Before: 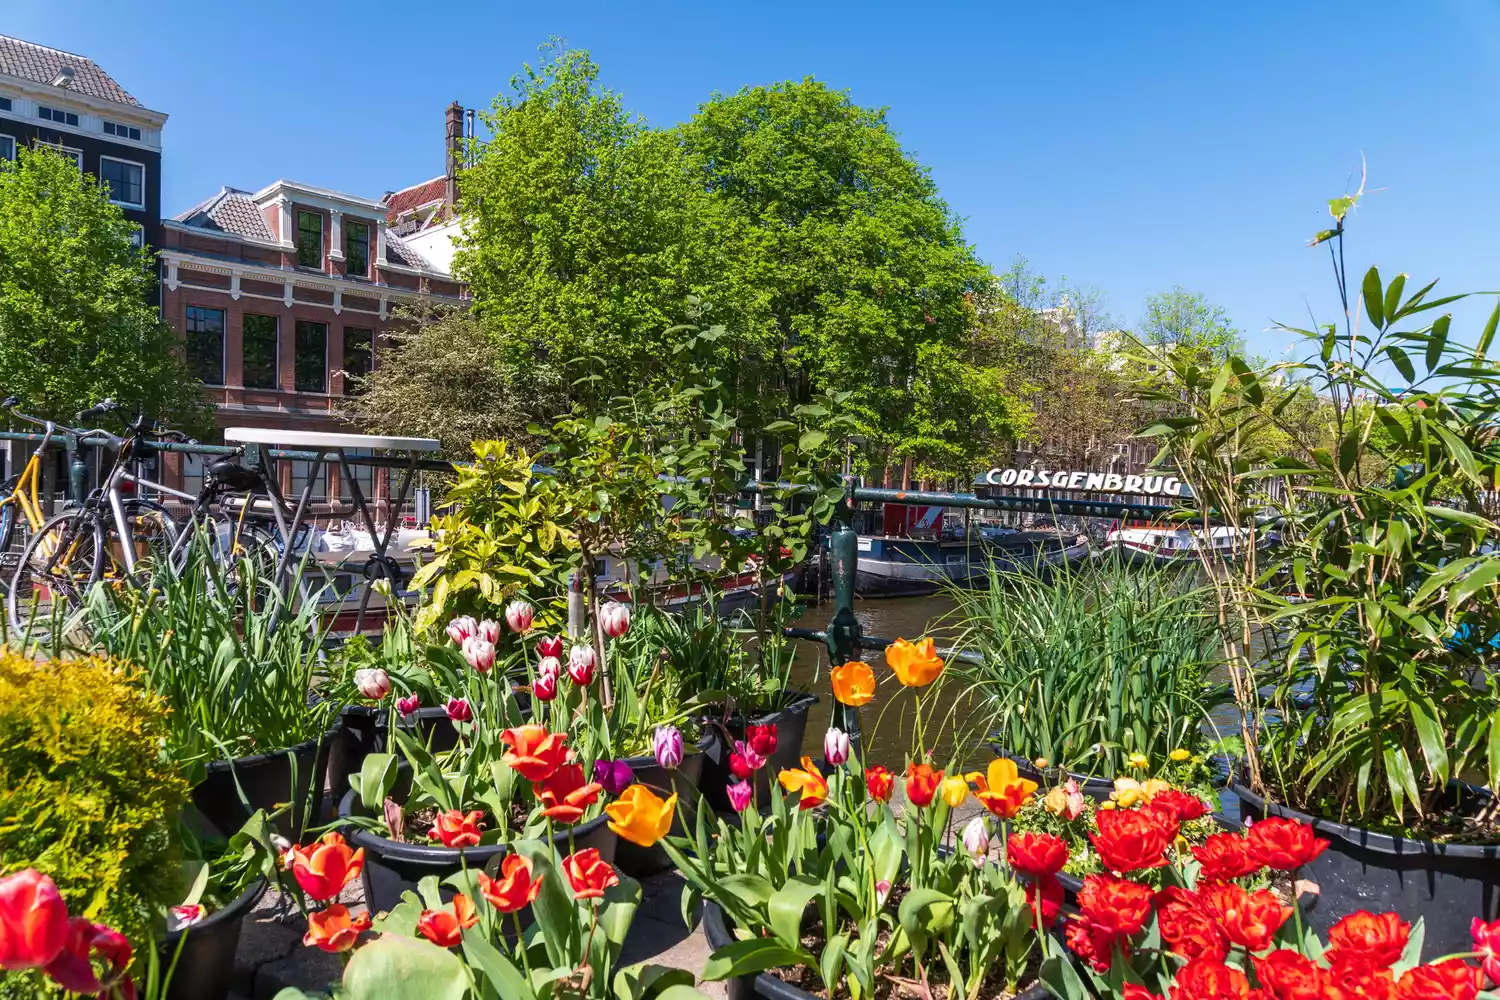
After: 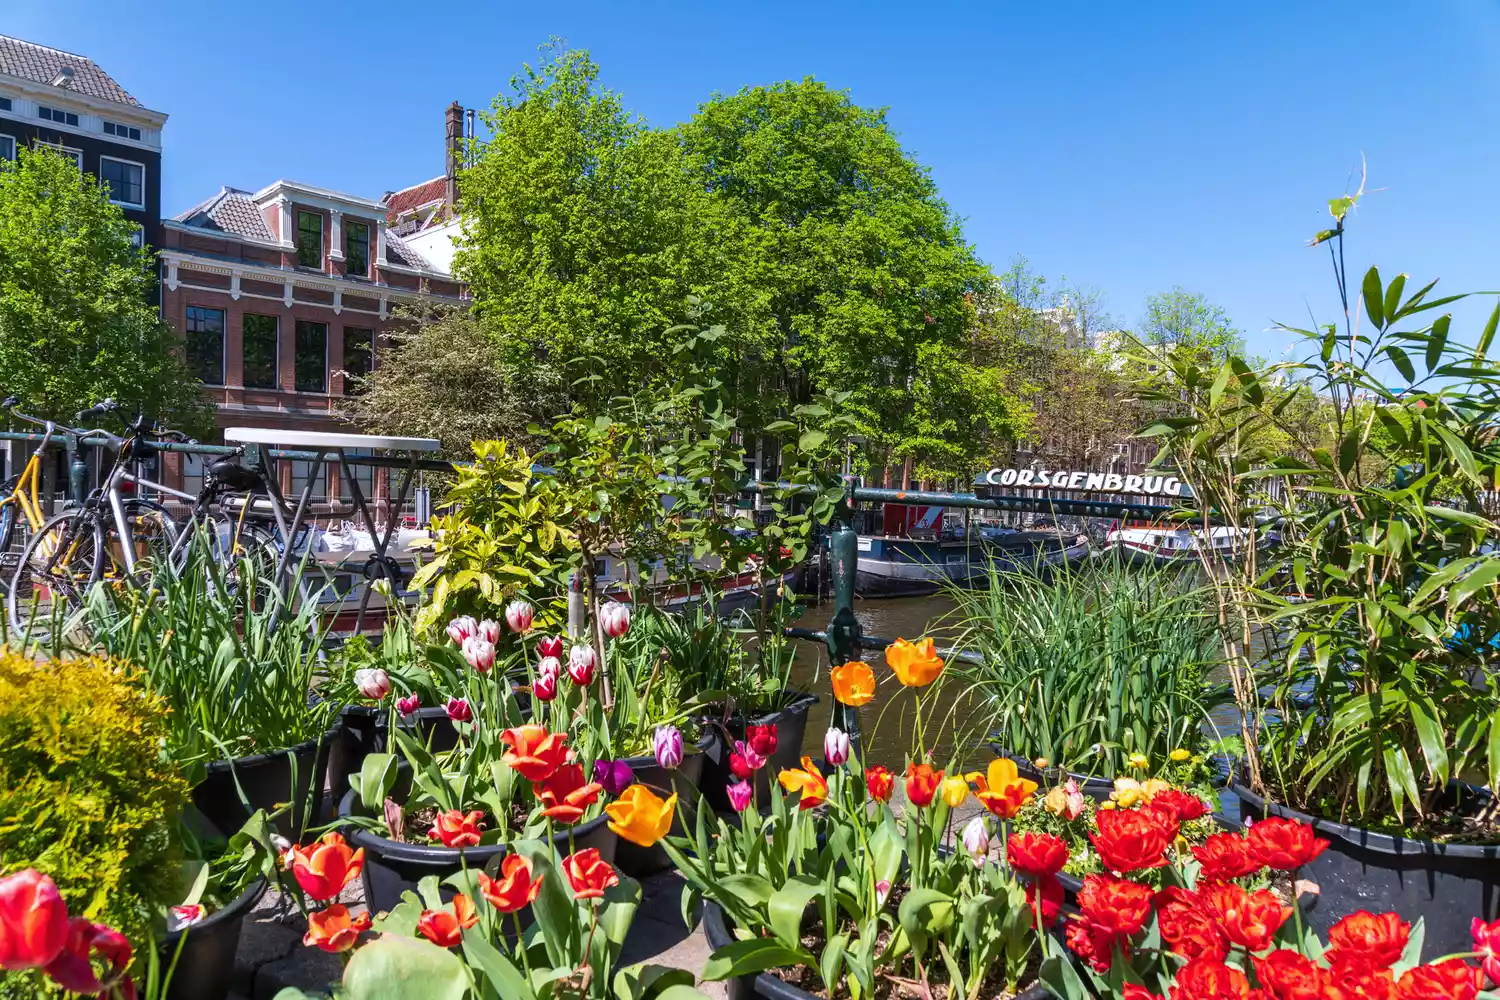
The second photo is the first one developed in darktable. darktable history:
white balance: red 0.983, blue 1.036
shadows and highlights: shadows 37.27, highlights -28.18, soften with gaussian
